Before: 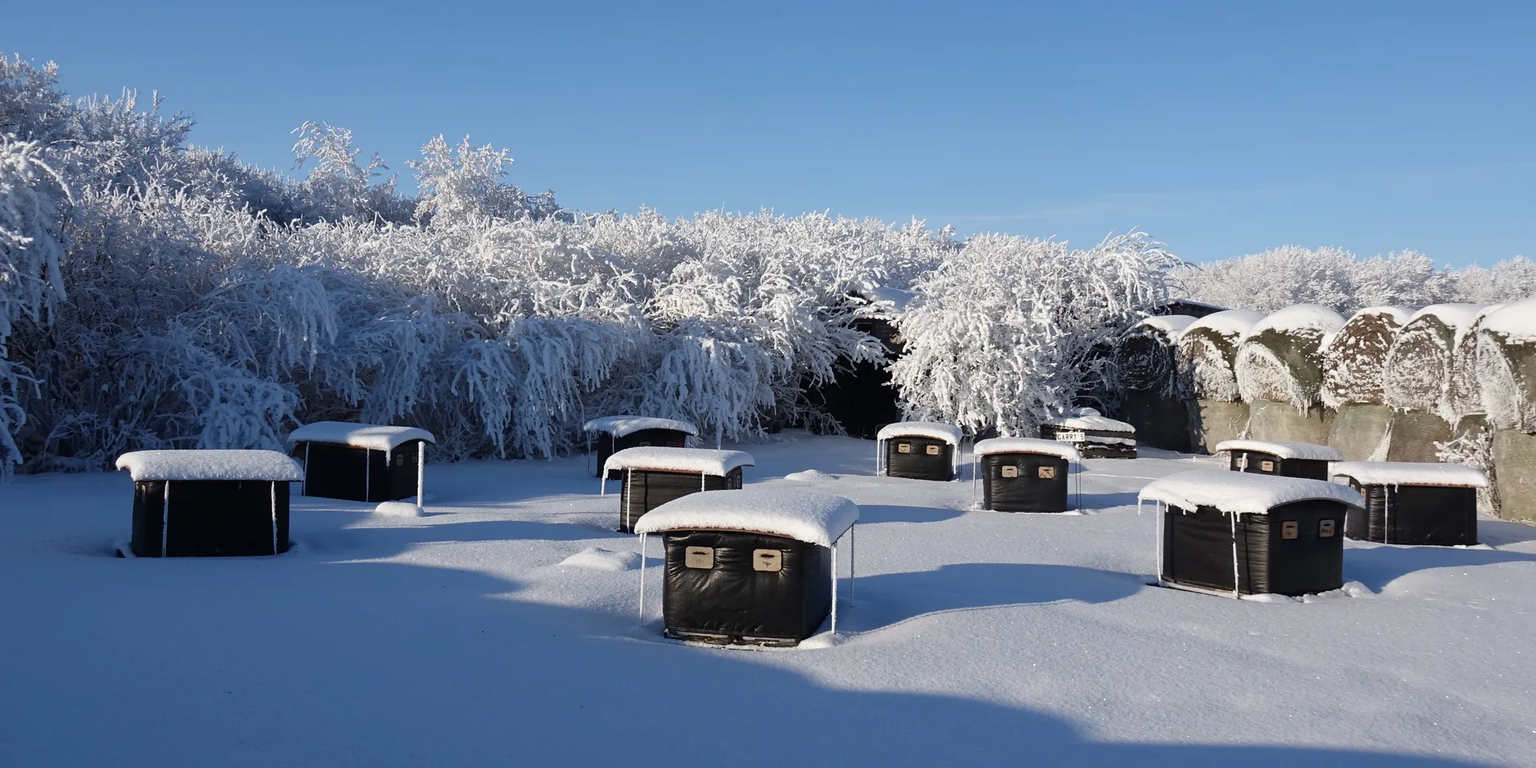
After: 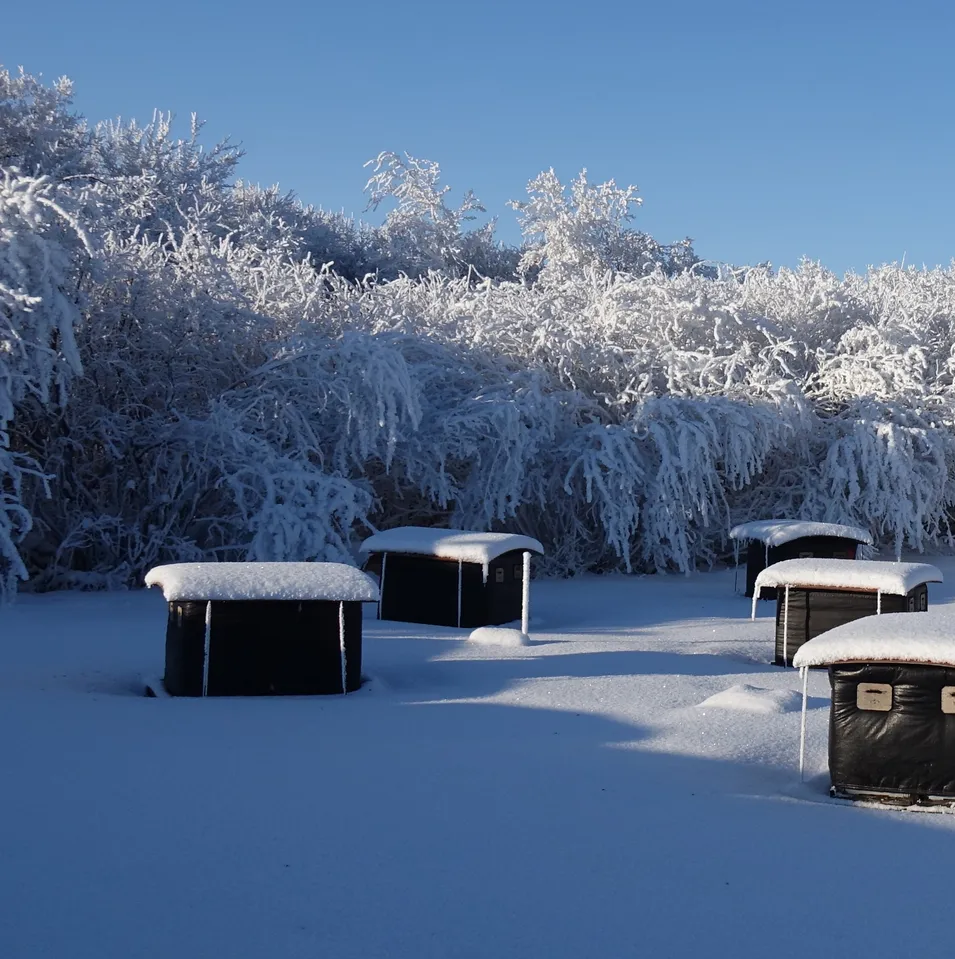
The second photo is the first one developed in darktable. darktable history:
crop and rotate: left 0.025%, top 0%, right 50.206%
